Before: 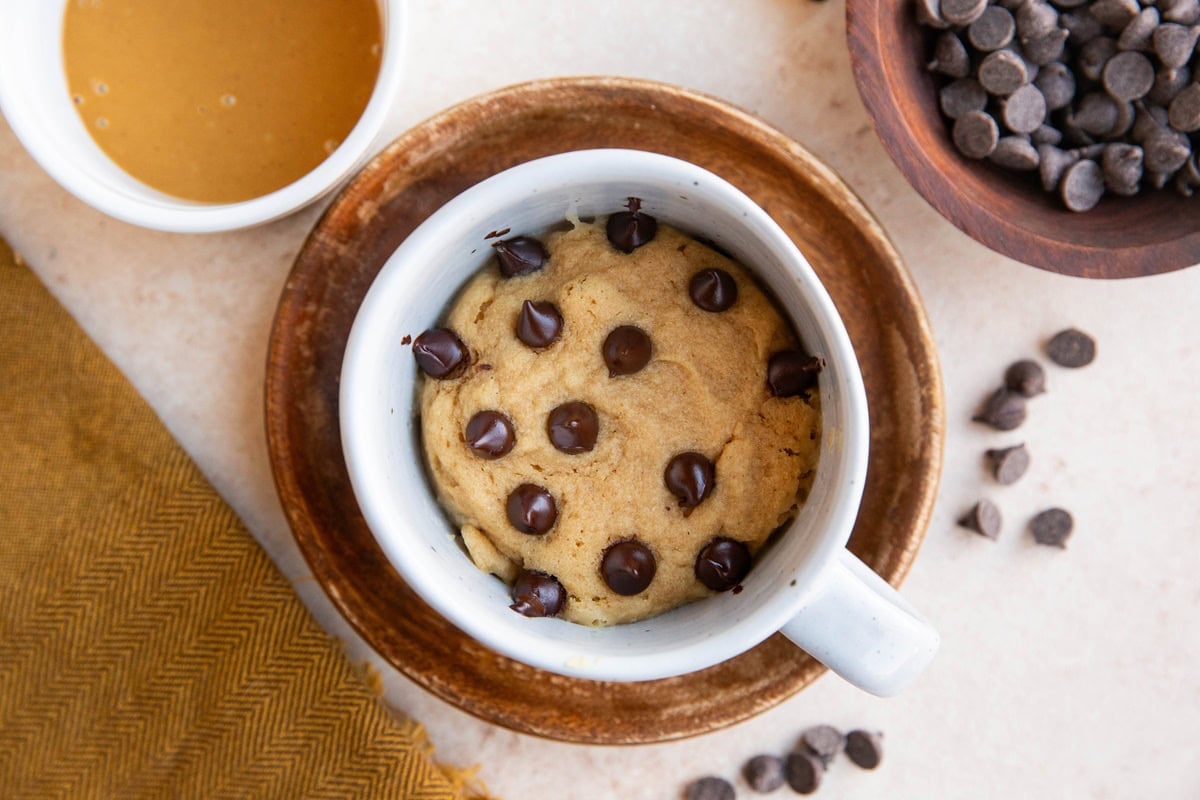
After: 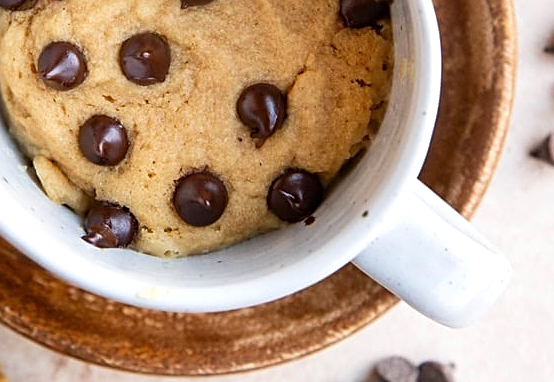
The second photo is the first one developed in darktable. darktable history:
sharpen: amount 0.49
crop: left 35.709%, top 46.194%, right 18.122%, bottom 6.009%
exposure: exposure 0.168 EV, compensate highlight preservation false
